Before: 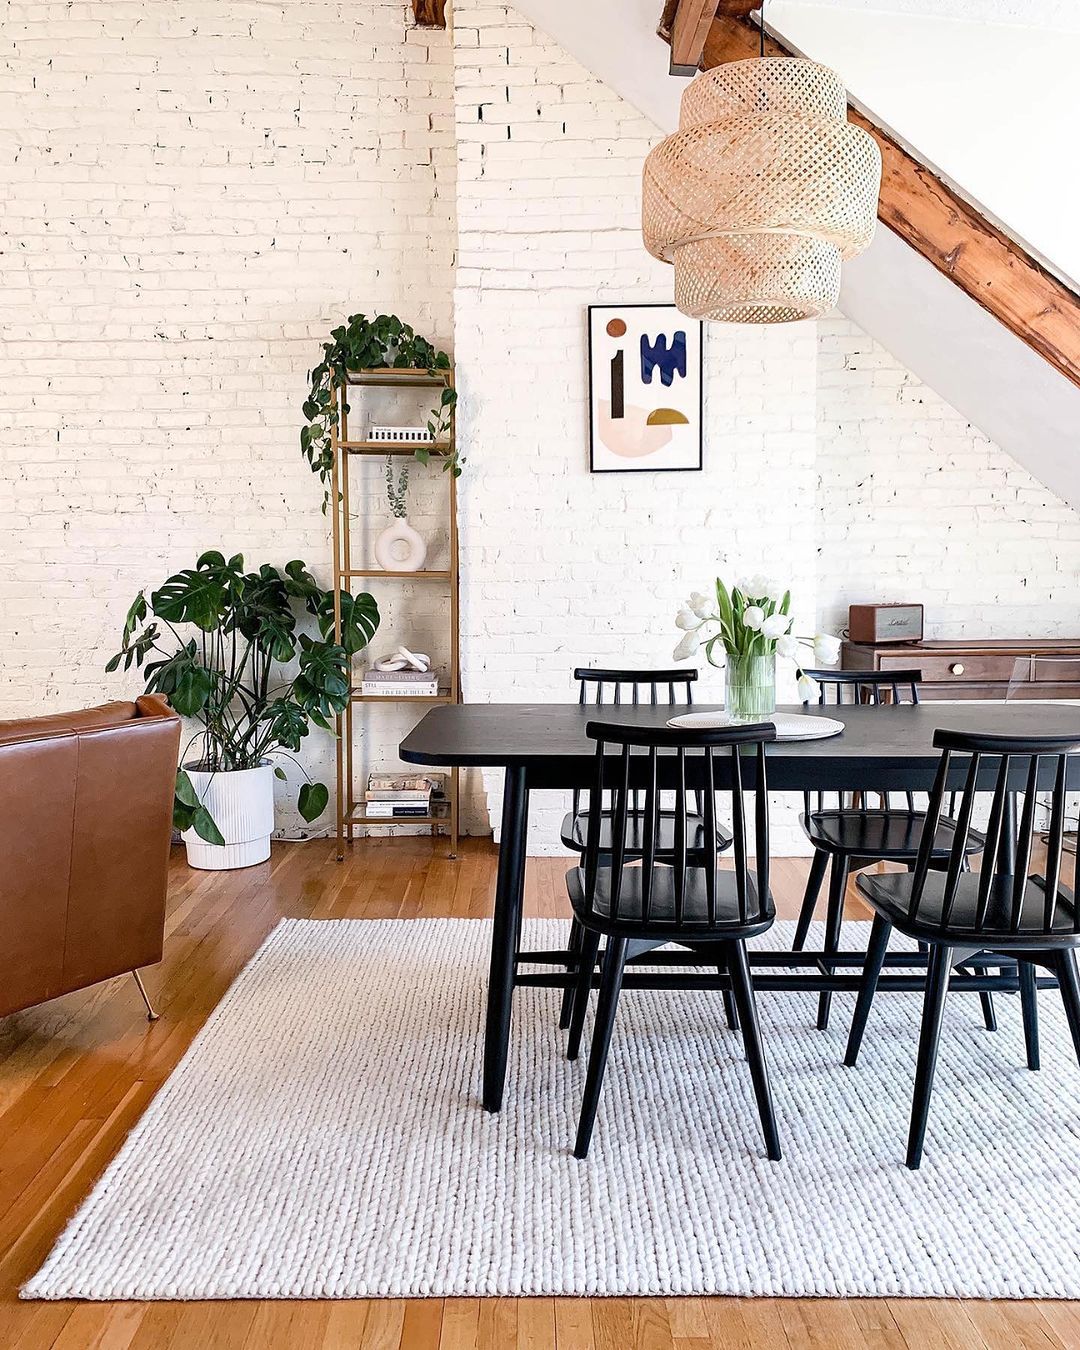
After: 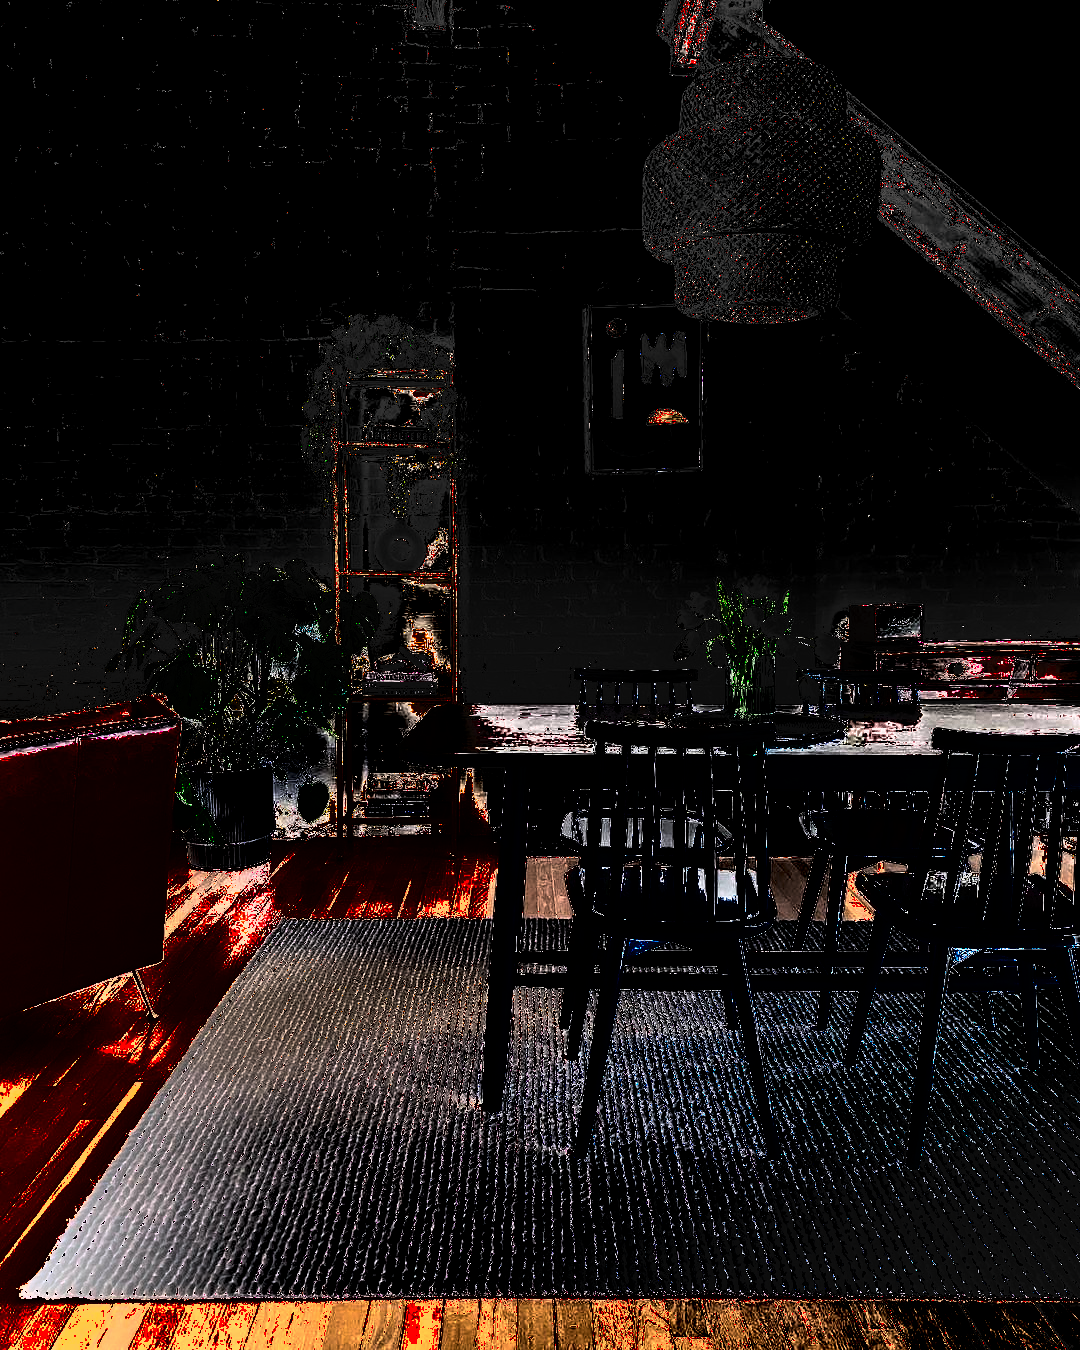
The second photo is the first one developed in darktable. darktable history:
color balance rgb: power › hue 60.97°, perceptual saturation grading › global saturation 25.172%, perceptual saturation grading › highlights -50.015%, perceptual saturation grading › shadows 31.022%, perceptual brilliance grading › global brilliance 4.267%, global vibrance 19.005%
exposure: black level correction 0.001, exposure 1.827 EV, compensate exposure bias true, compensate highlight preservation false
shadows and highlights: radius 330.64, shadows 53.87, highlights -99.02, compress 94.56%, soften with gaussian
